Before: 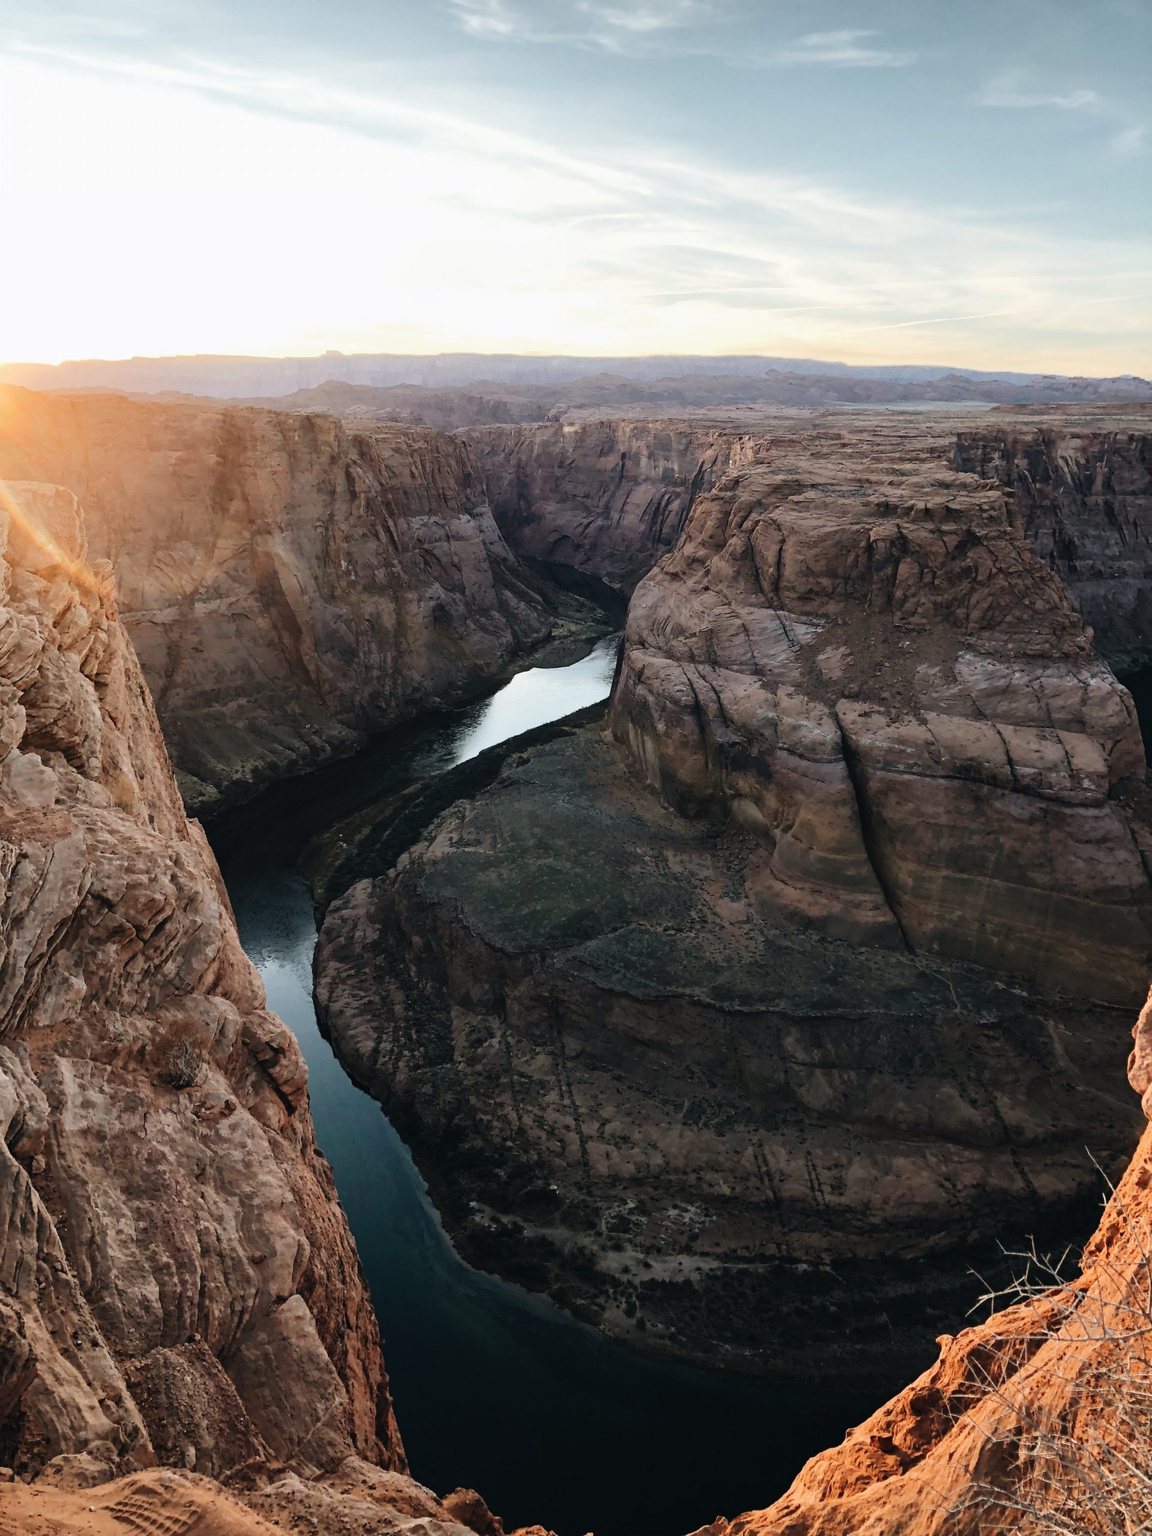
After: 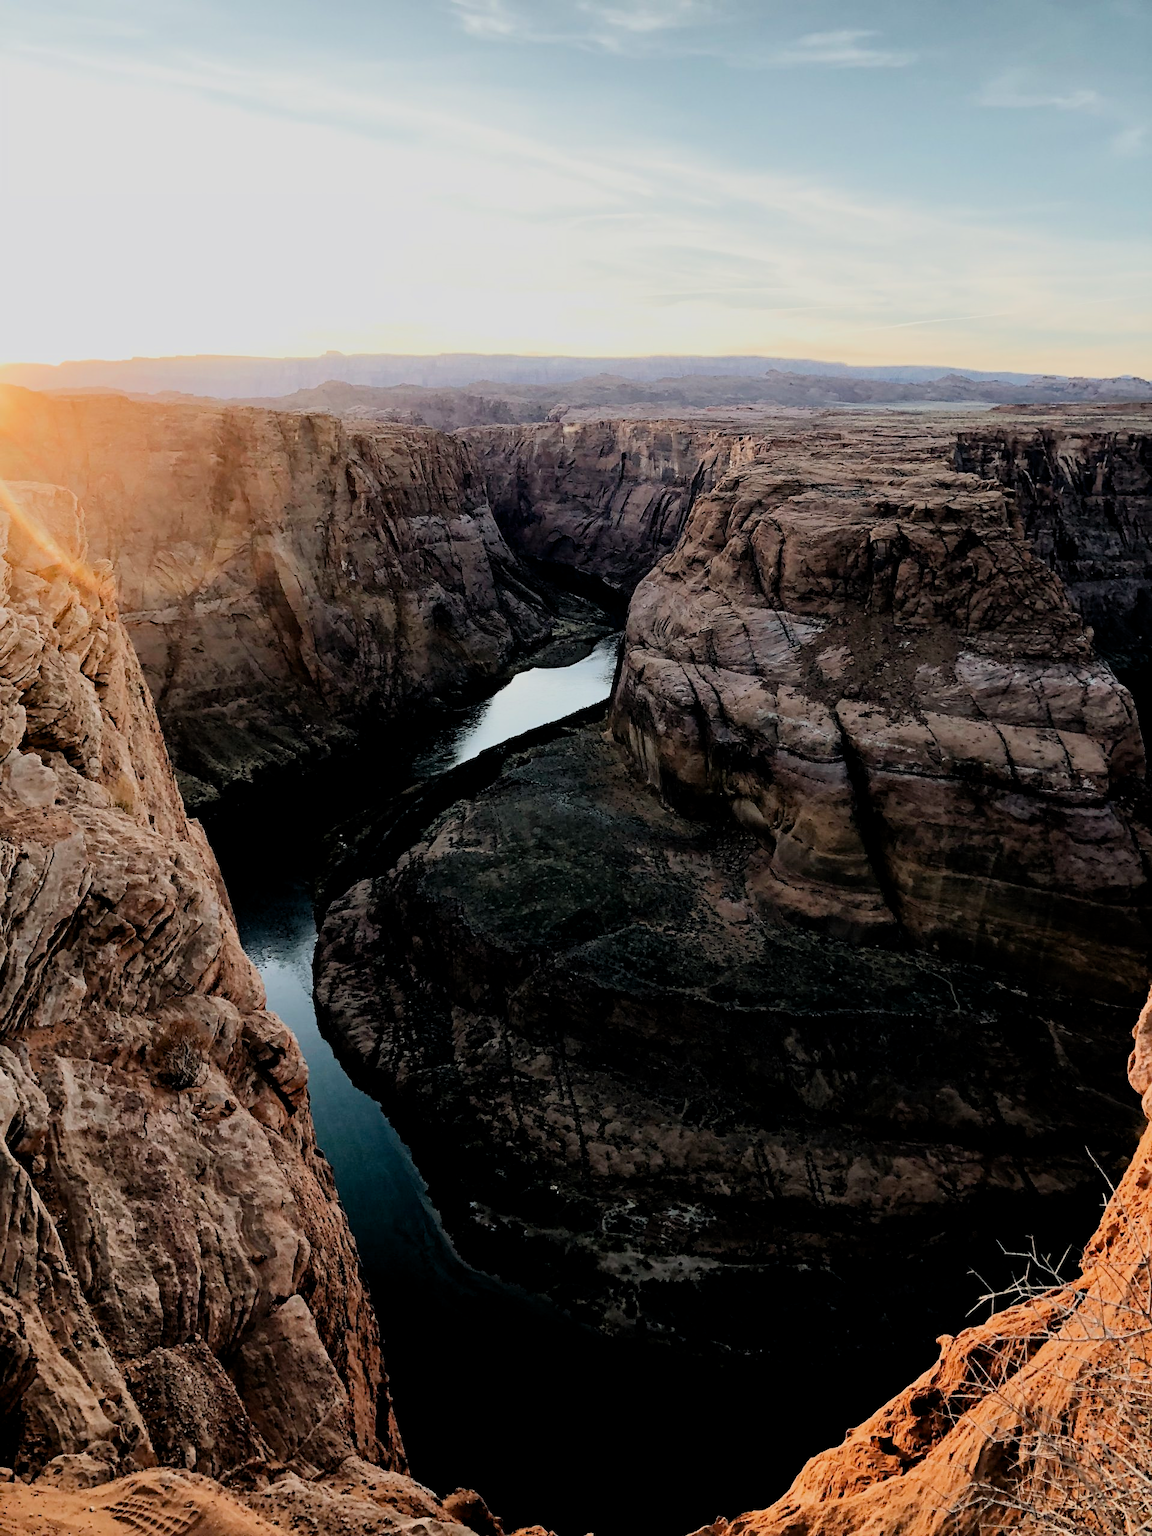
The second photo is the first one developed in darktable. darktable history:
exposure: black level correction 0.009, exposure 0.115 EV, compensate exposure bias true, compensate highlight preservation false
filmic rgb: middle gray luminance 28.94%, black relative exposure -10.24 EV, white relative exposure 5.49 EV, threshold 2.98 EV, target black luminance 0%, hardness 3.92, latitude 1.87%, contrast 1.12, highlights saturation mix 4.04%, shadows ↔ highlights balance 15.36%, color science v6 (2022), enable highlight reconstruction true
haze removal: compatibility mode true, adaptive false
sharpen: amount 0.204
